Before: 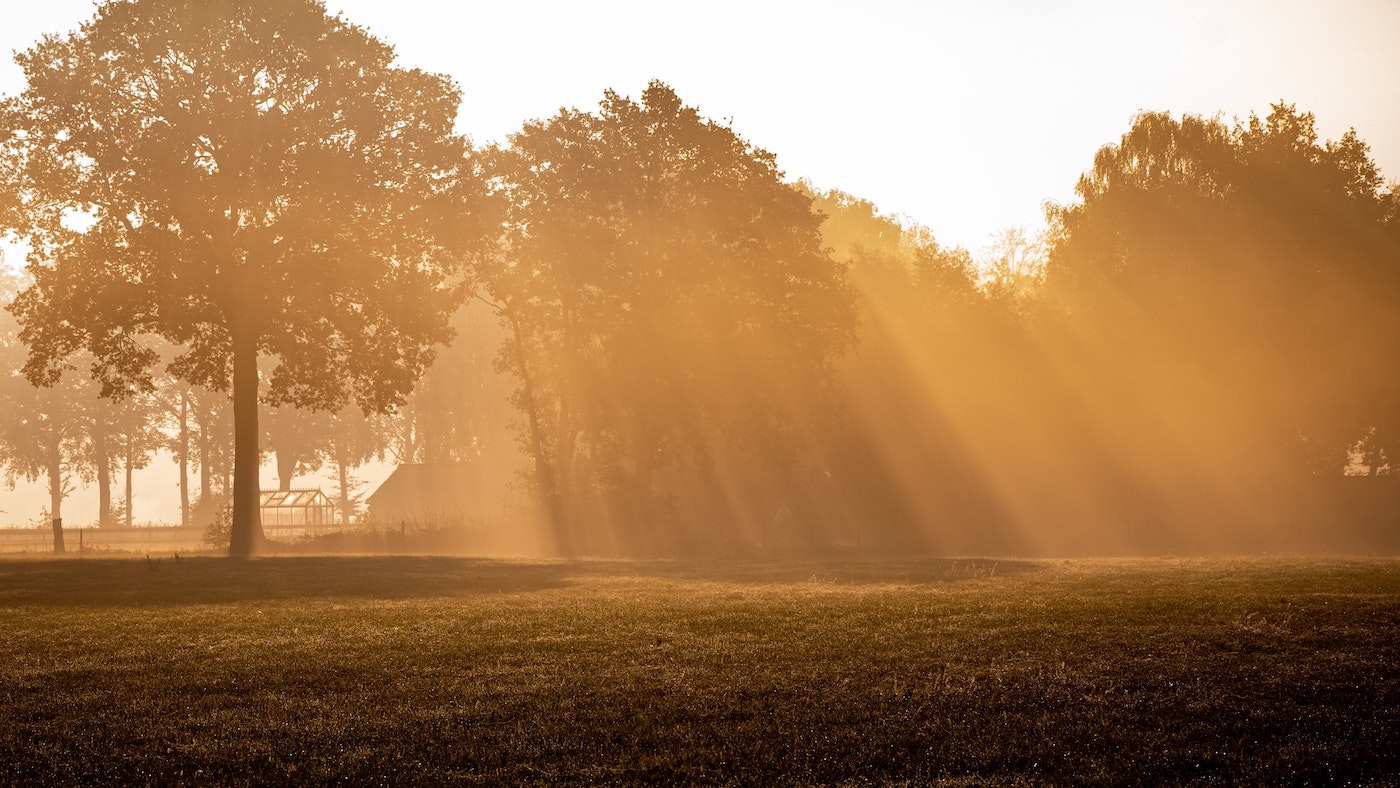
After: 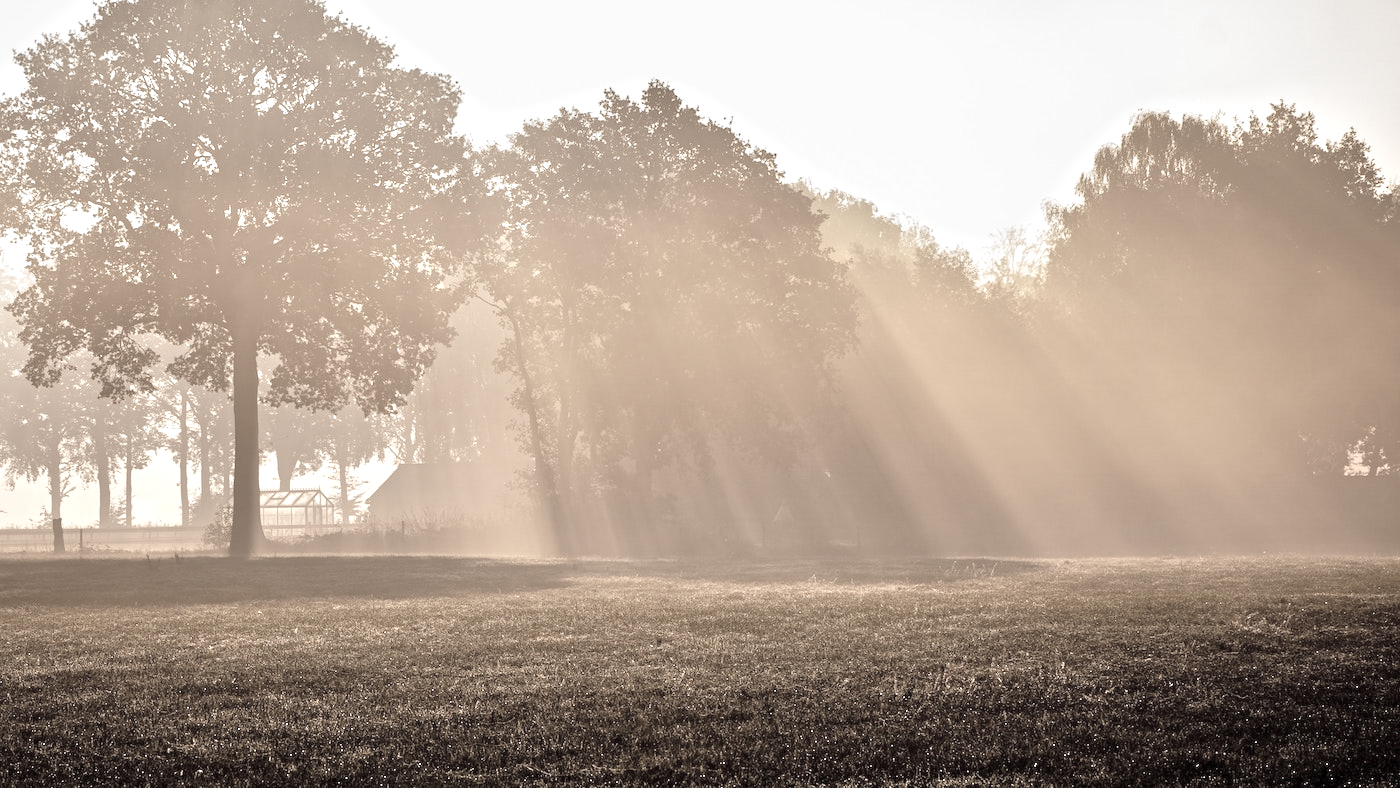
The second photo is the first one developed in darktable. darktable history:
color correction: highlights b* 0.005, saturation 0.275
tone equalizer: -8 EV 1.98 EV, -7 EV 1.99 EV, -6 EV 1.97 EV, -5 EV 1.97 EV, -4 EV 1.99 EV, -3 EV 1.49 EV, -2 EV 0.99 EV, -1 EV 0.506 EV, mask exposure compensation -0.491 EV
